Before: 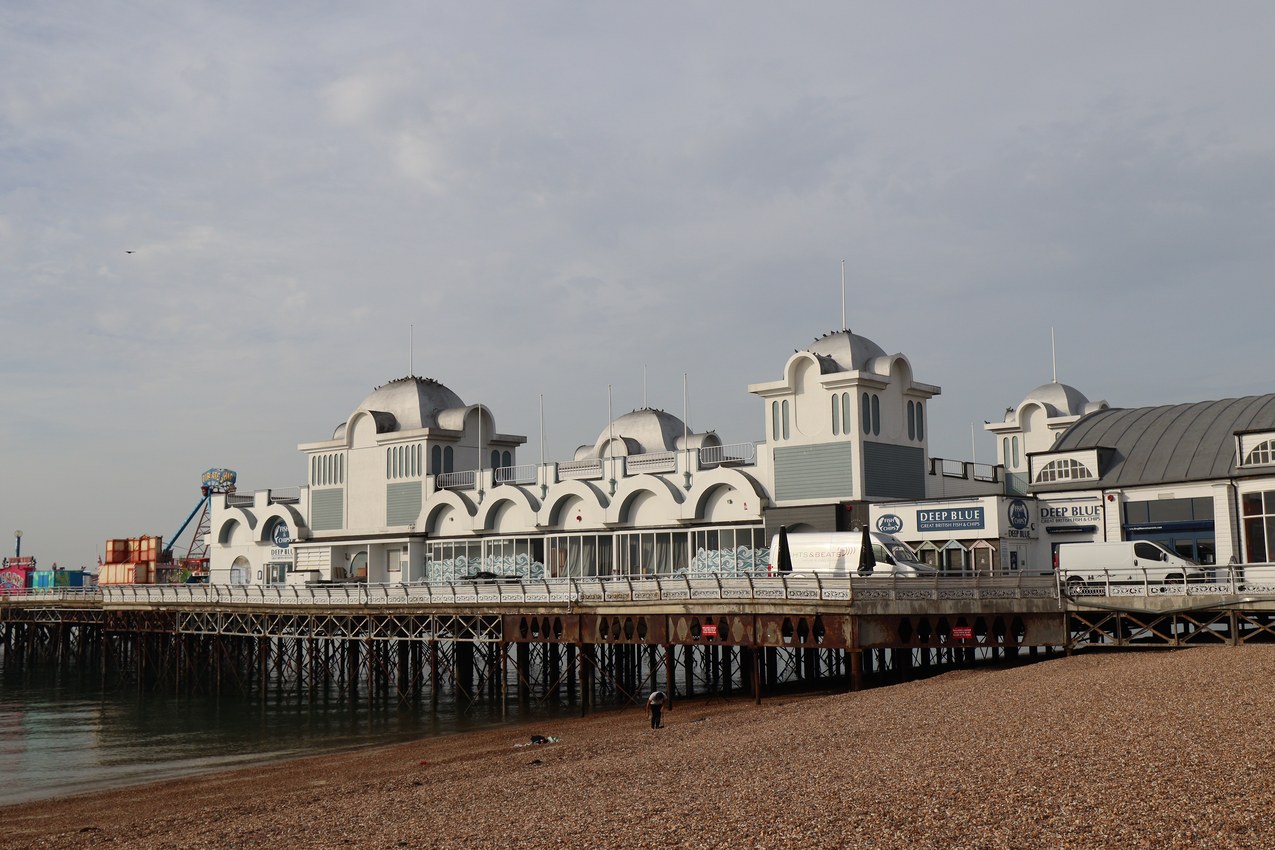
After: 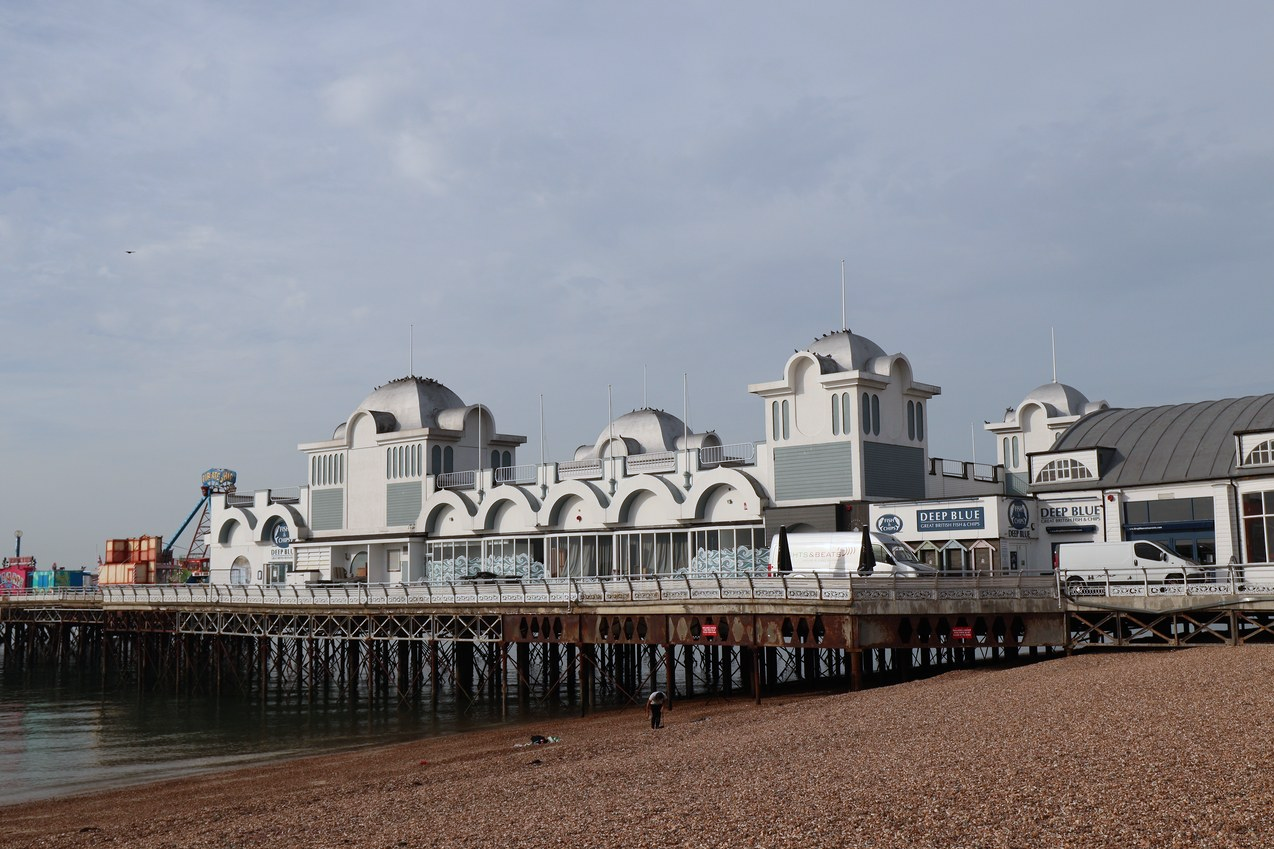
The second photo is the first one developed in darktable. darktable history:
color correction: highlights a* -0.772, highlights b* -8.92
